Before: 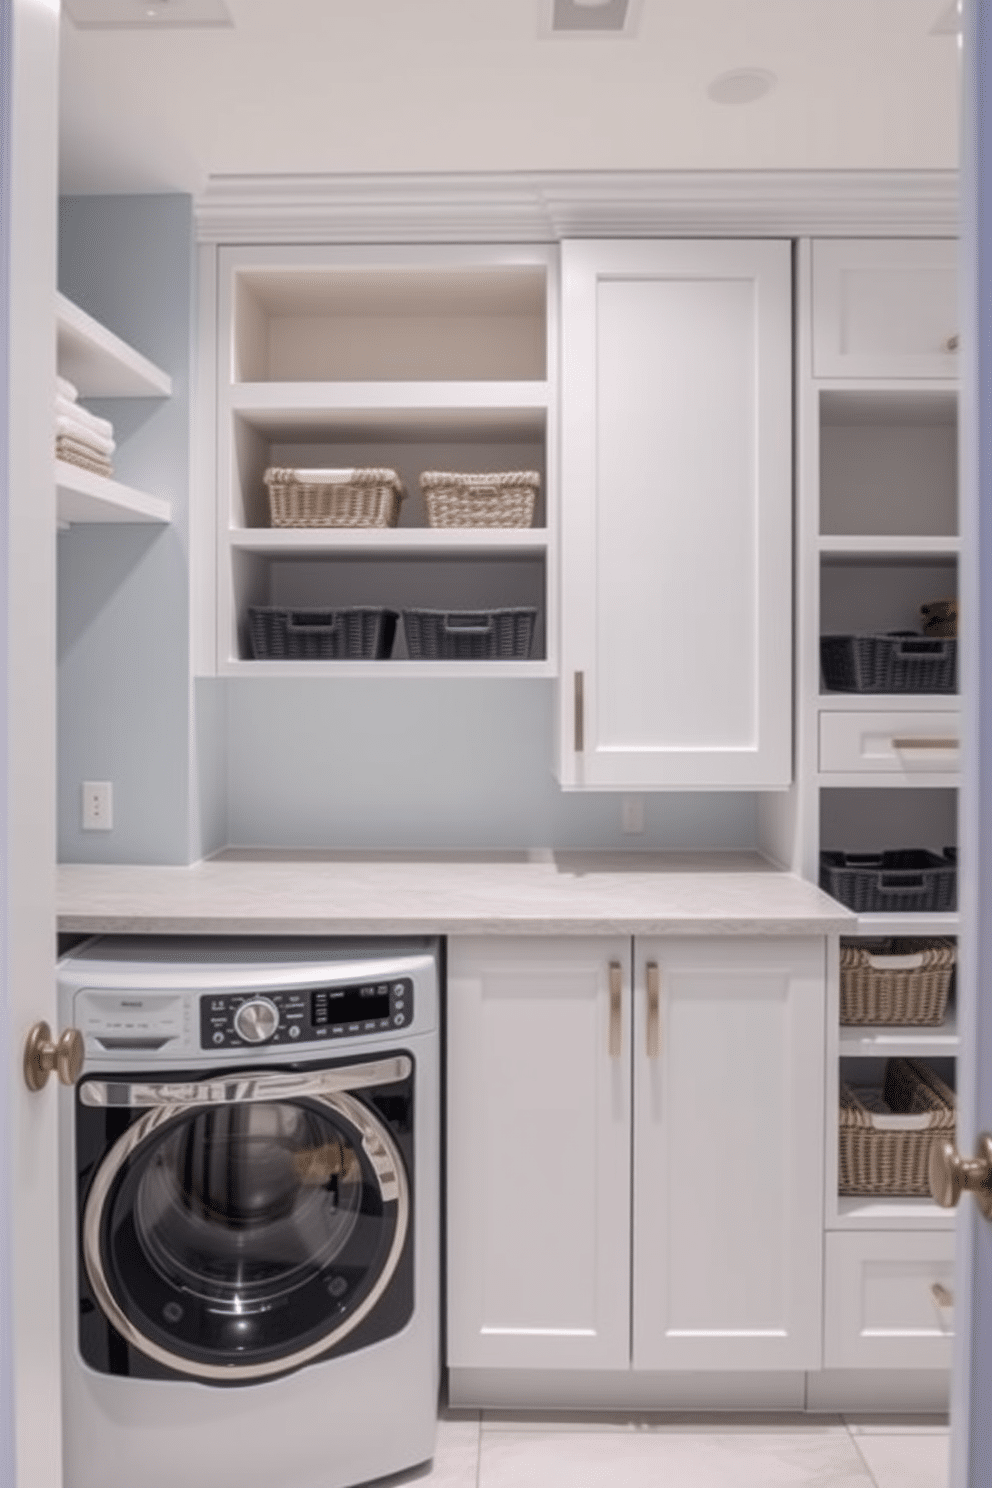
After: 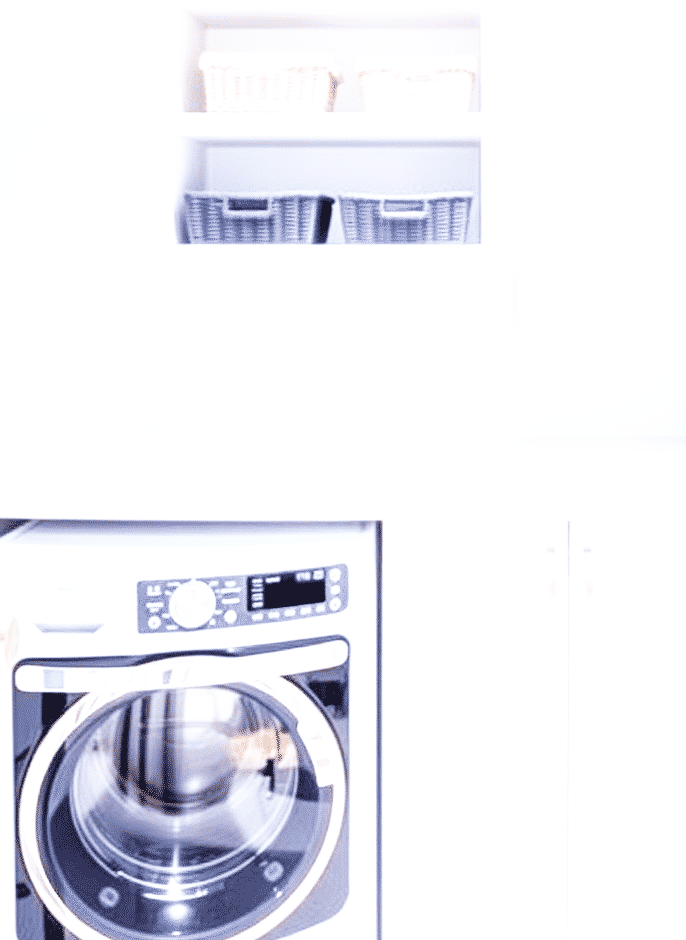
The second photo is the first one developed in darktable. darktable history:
exposure: black level correction 0, exposure 2.171 EV, compensate highlight preservation false
base curve: curves: ch0 [(0, 0) (0.007, 0.004) (0.027, 0.03) (0.046, 0.07) (0.207, 0.54) (0.442, 0.872) (0.673, 0.972) (1, 1)], preserve colors none
color calibration: output R [0.948, 0.091, -0.04, 0], output G [-0.3, 1.384, -0.085, 0], output B [-0.108, 0.061, 1.08, 0], illuminant as shot in camera, x 0.378, y 0.381, temperature 4093.29 K
crop: left 6.528%, top 27.955%, right 24.283%, bottom 8.836%
